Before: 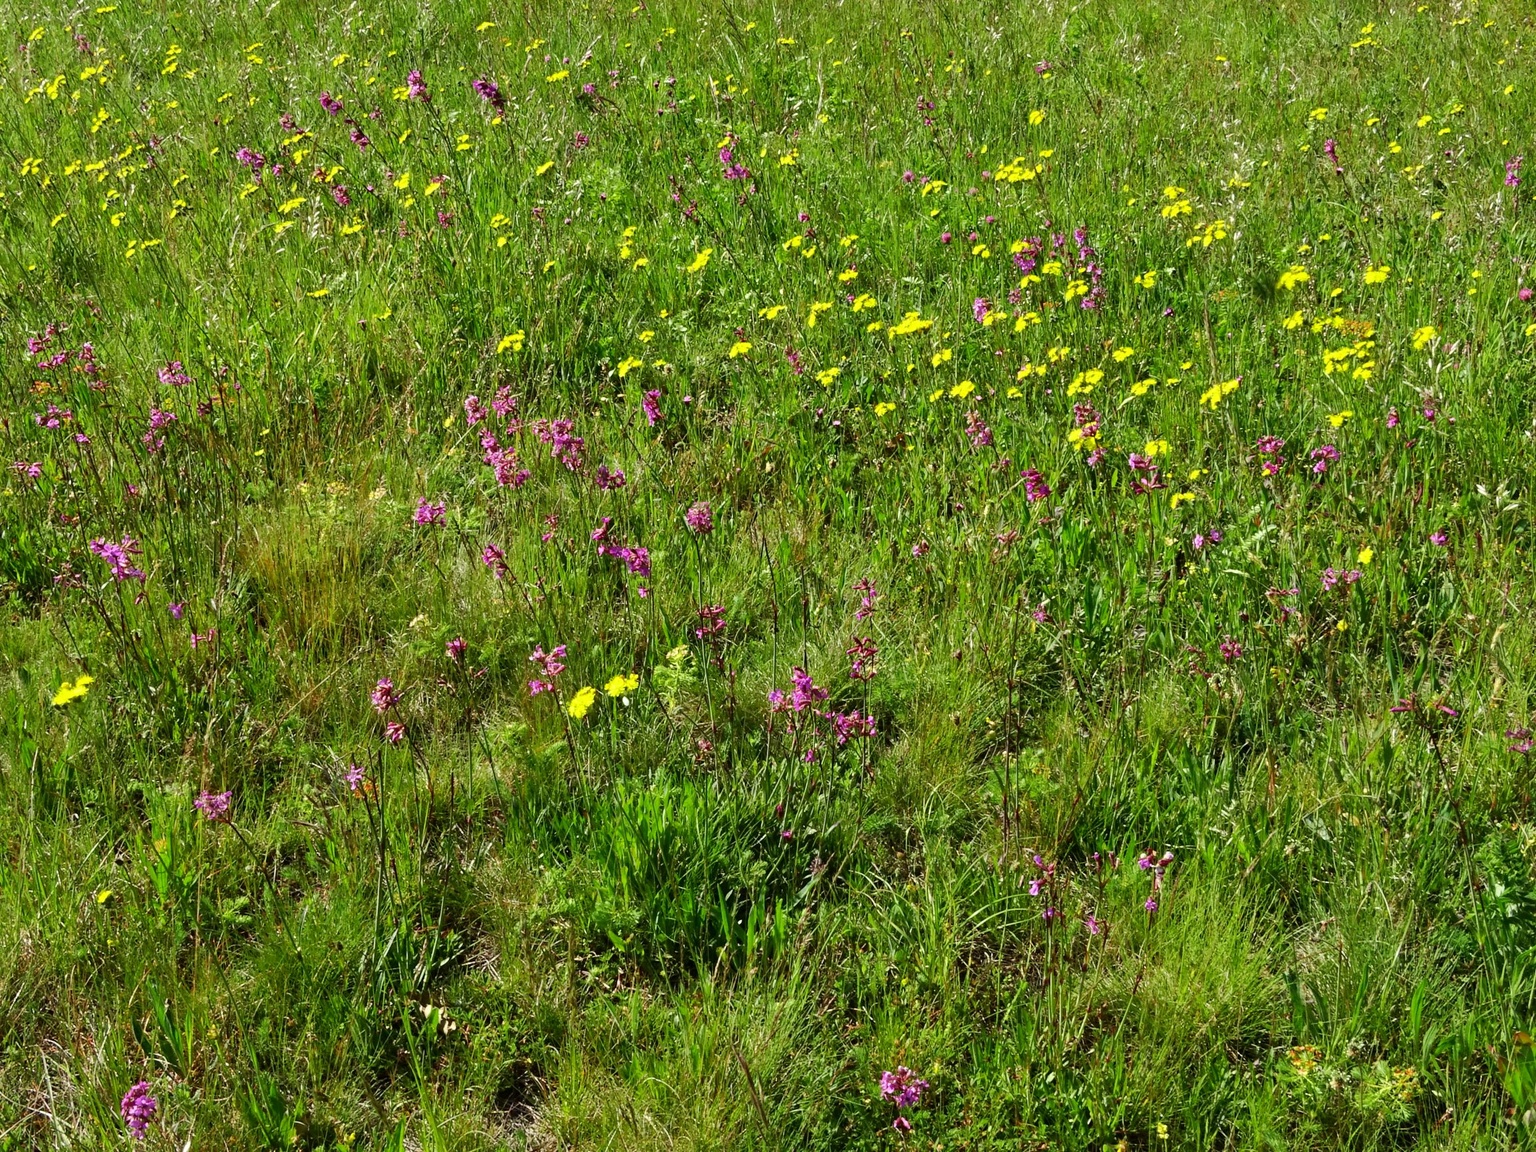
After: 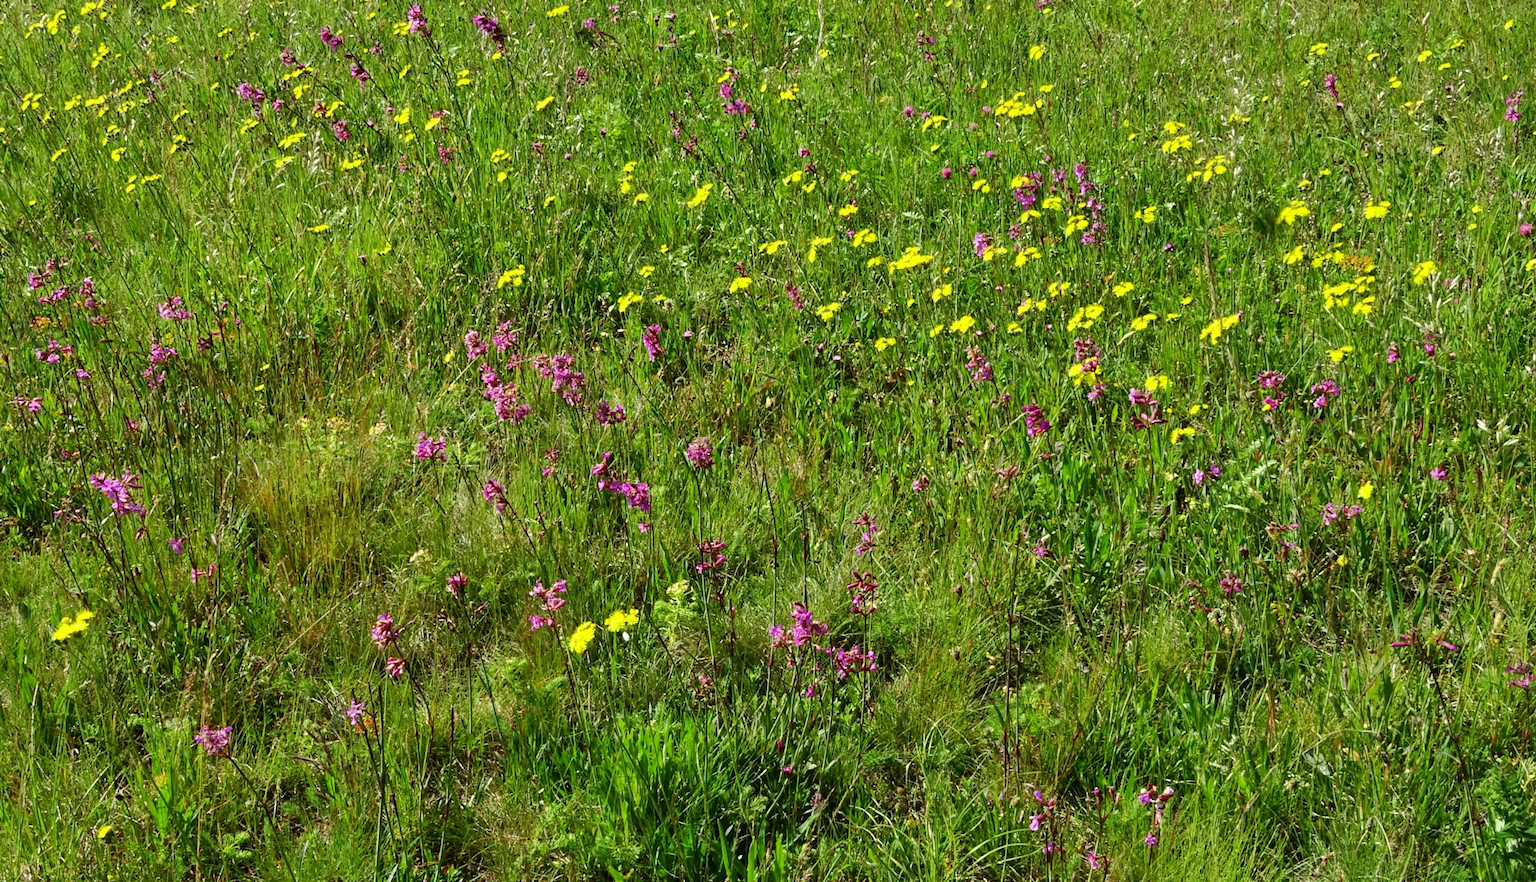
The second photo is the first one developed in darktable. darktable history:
crop: top 5.674%, bottom 17.654%
